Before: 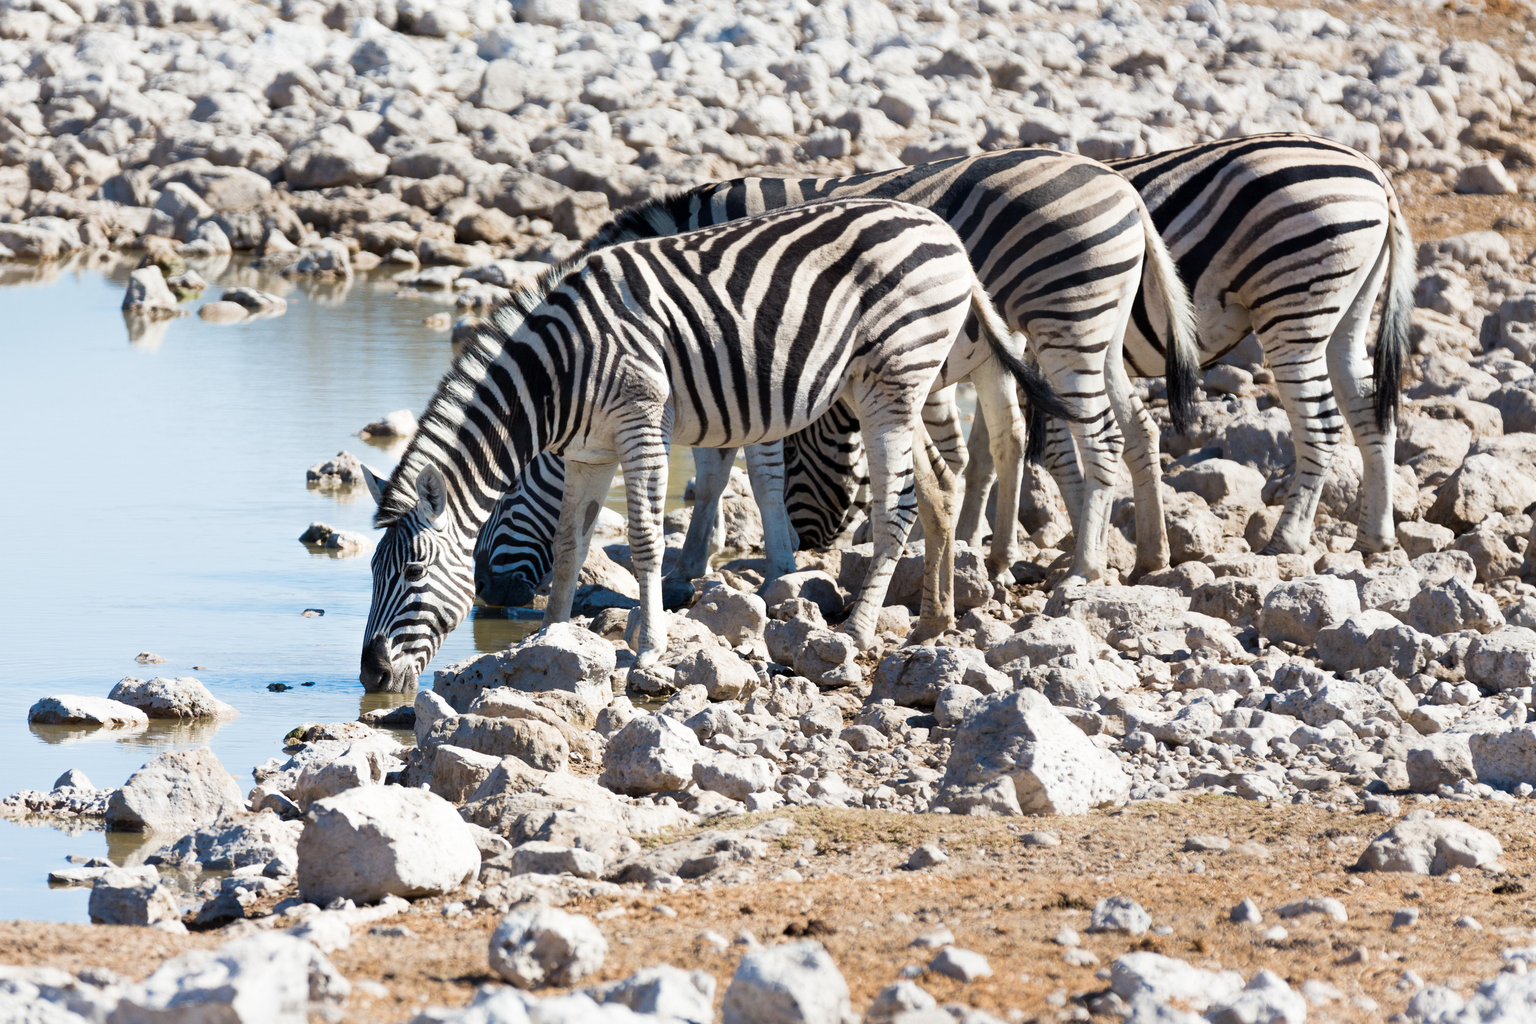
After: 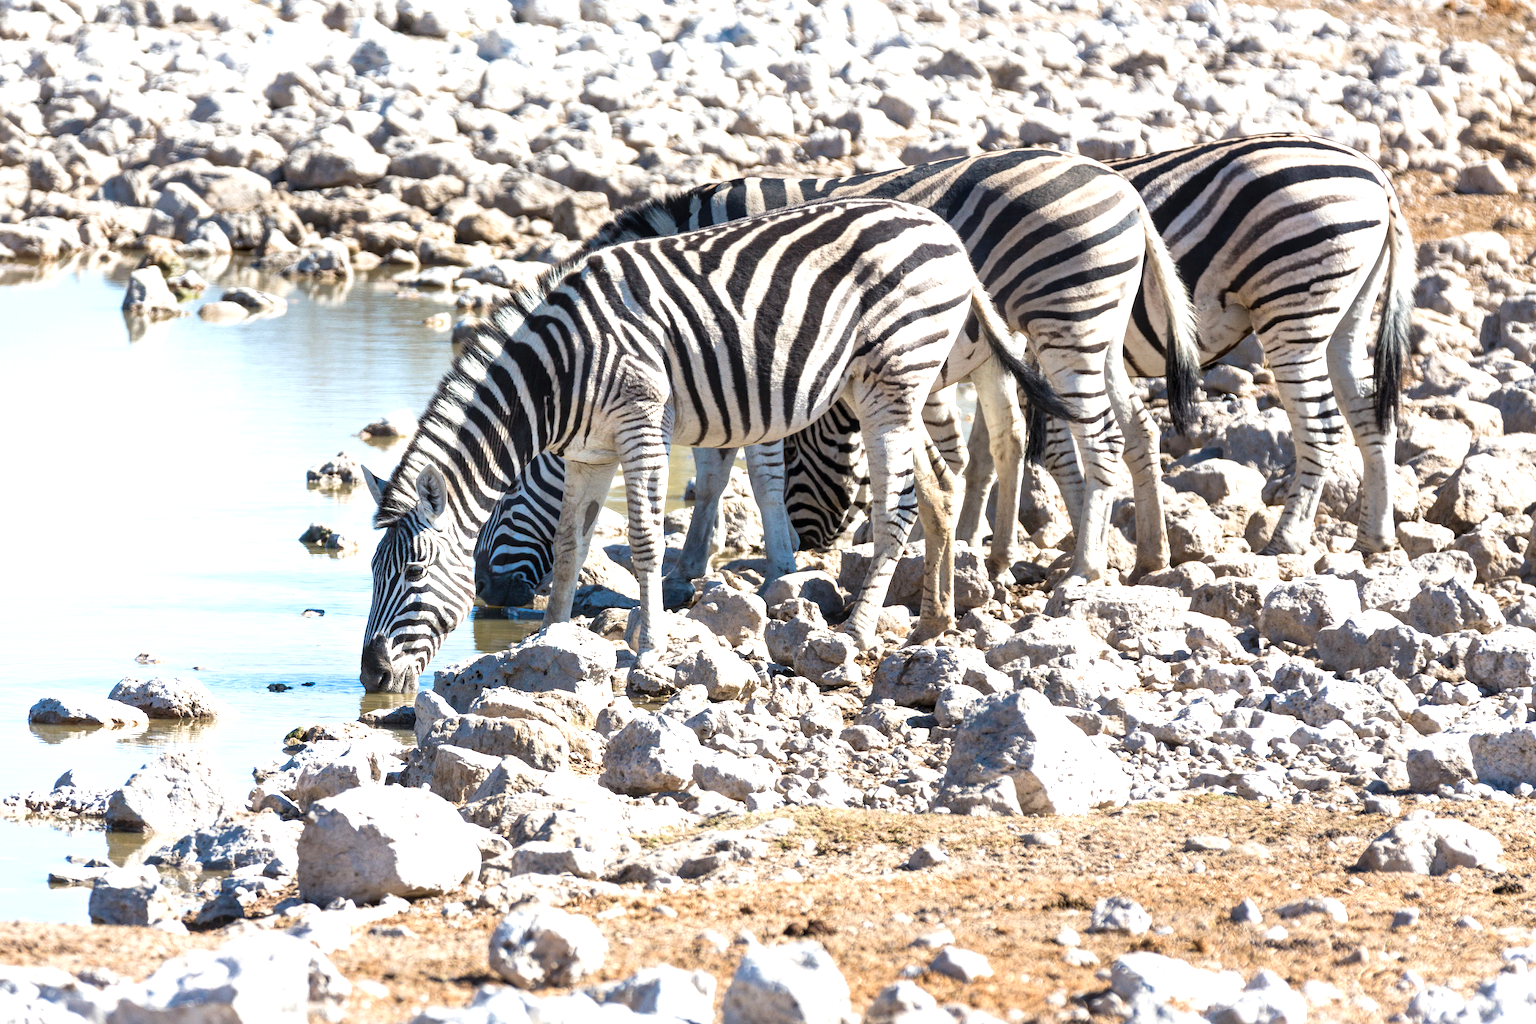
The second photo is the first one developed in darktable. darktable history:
exposure: exposure 0.64 EV, compensate highlight preservation false
local contrast: on, module defaults
